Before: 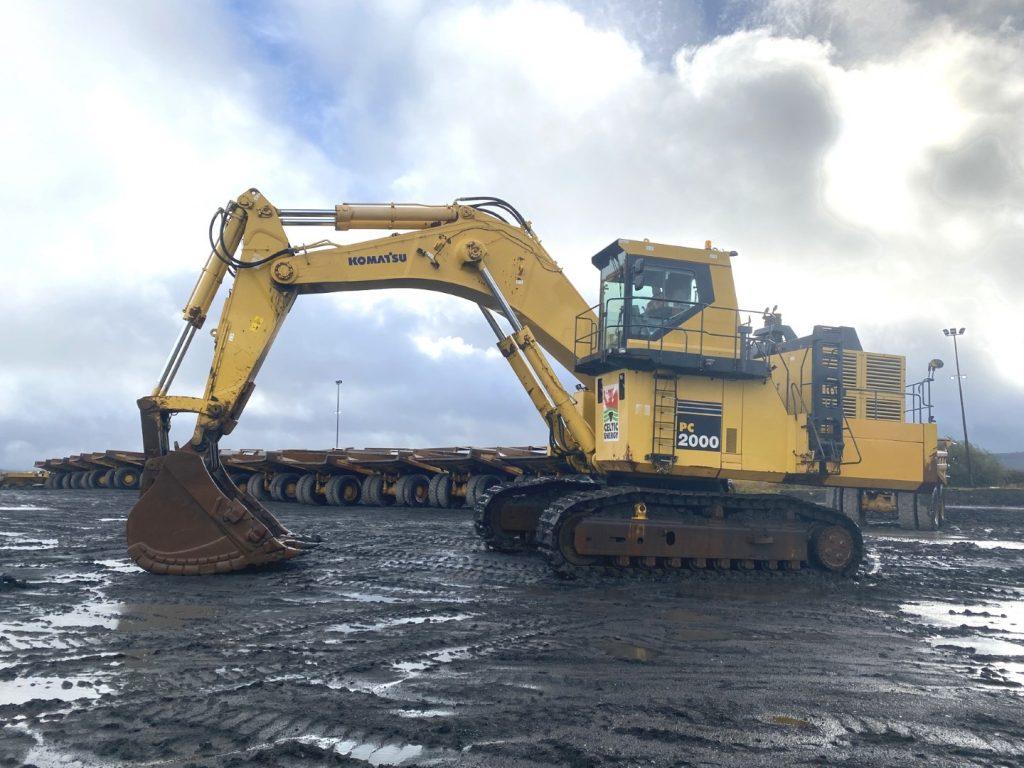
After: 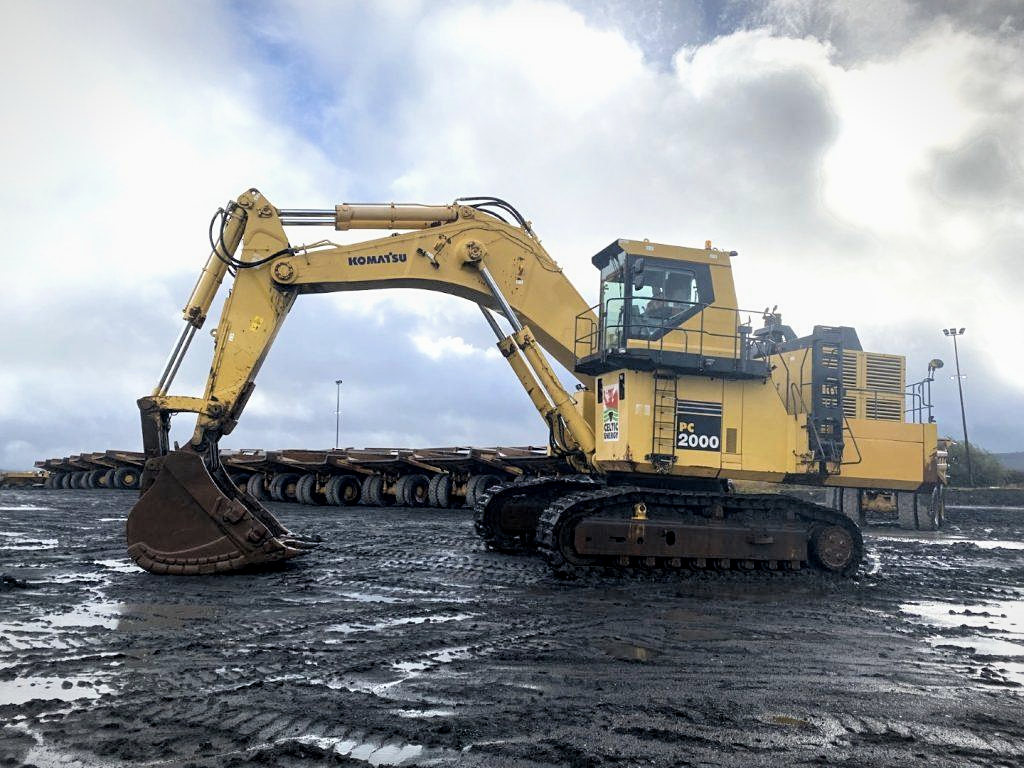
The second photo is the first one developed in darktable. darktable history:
filmic rgb: black relative exposure -4.93 EV, white relative exposure 2.84 EV, hardness 3.72
local contrast: highlights 100%, shadows 100%, detail 120%, midtone range 0.2
vignetting: fall-off start 100%, brightness -0.282, width/height ratio 1.31
sharpen: amount 0.2
